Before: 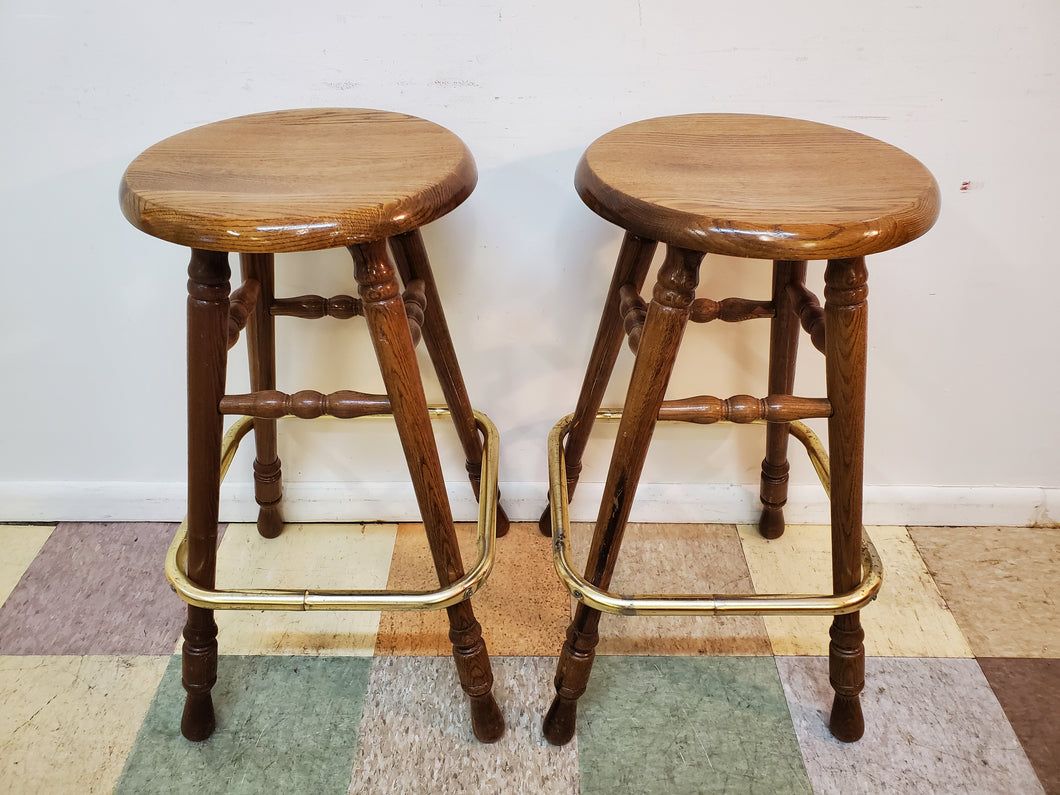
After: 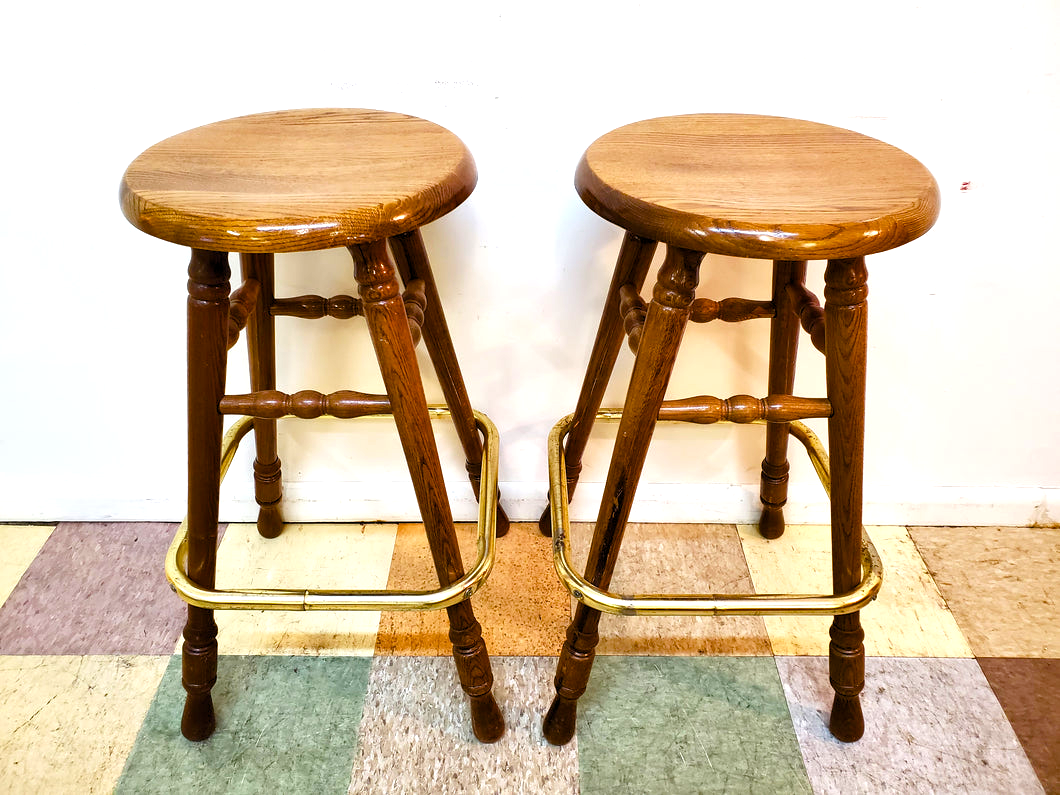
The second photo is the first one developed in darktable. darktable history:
levels: levels [0.026, 0.507, 0.987]
color balance rgb: linear chroma grading › shadows -2.2%, linear chroma grading › highlights -15%, linear chroma grading › global chroma -10%, linear chroma grading › mid-tones -10%, perceptual saturation grading › global saturation 45%, perceptual saturation grading › highlights -50%, perceptual saturation grading › shadows 30%, perceptual brilliance grading › global brilliance 18%, global vibrance 45%
